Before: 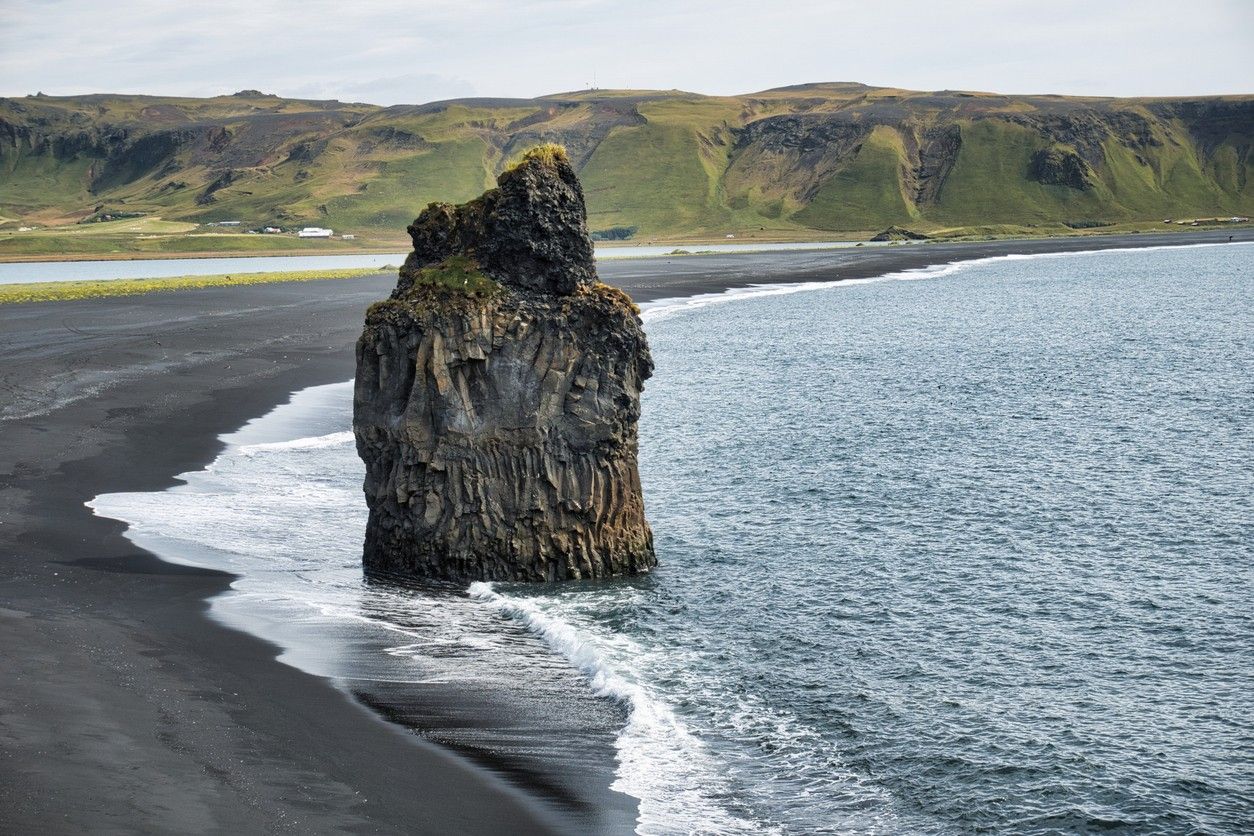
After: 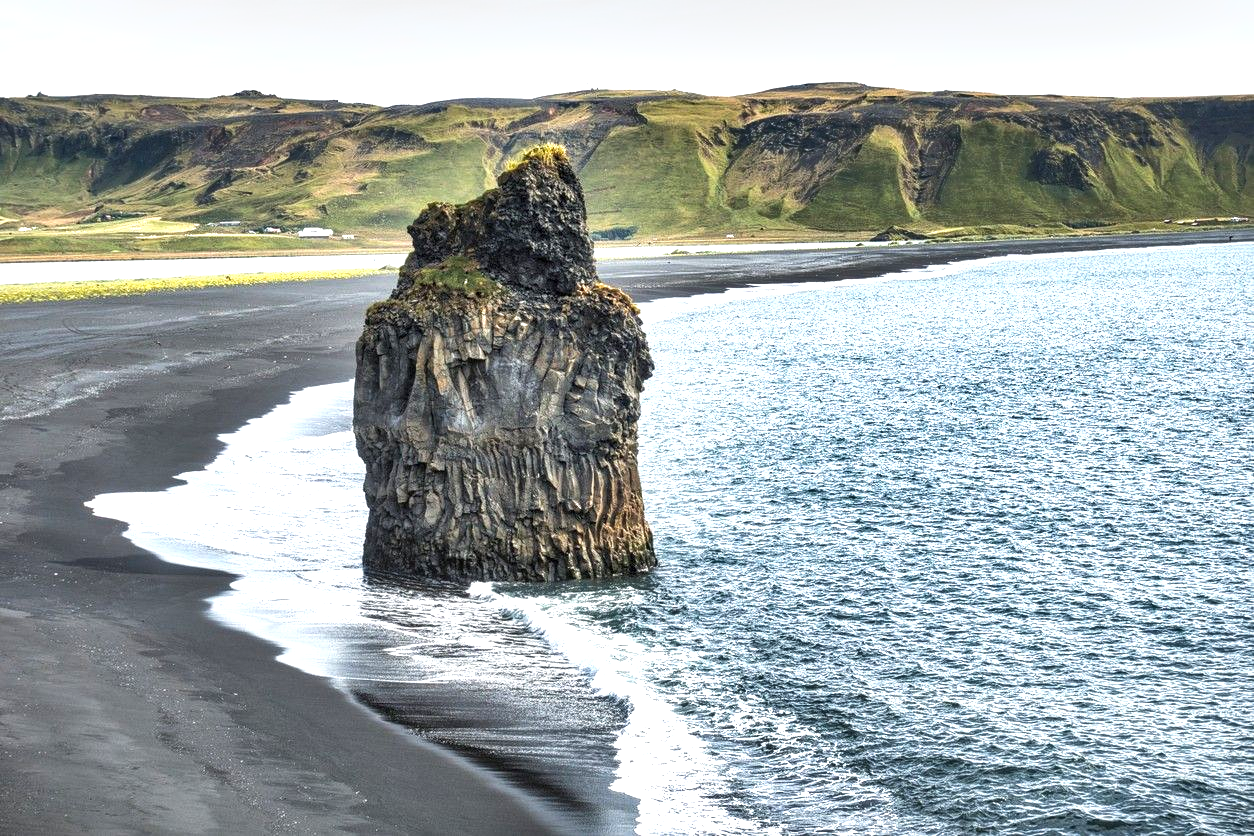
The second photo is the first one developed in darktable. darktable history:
shadows and highlights: shadows 53.27, soften with gaussian
local contrast: on, module defaults
exposure: black level correction 0, exposure 1 EV, compensate highlight preservation false
